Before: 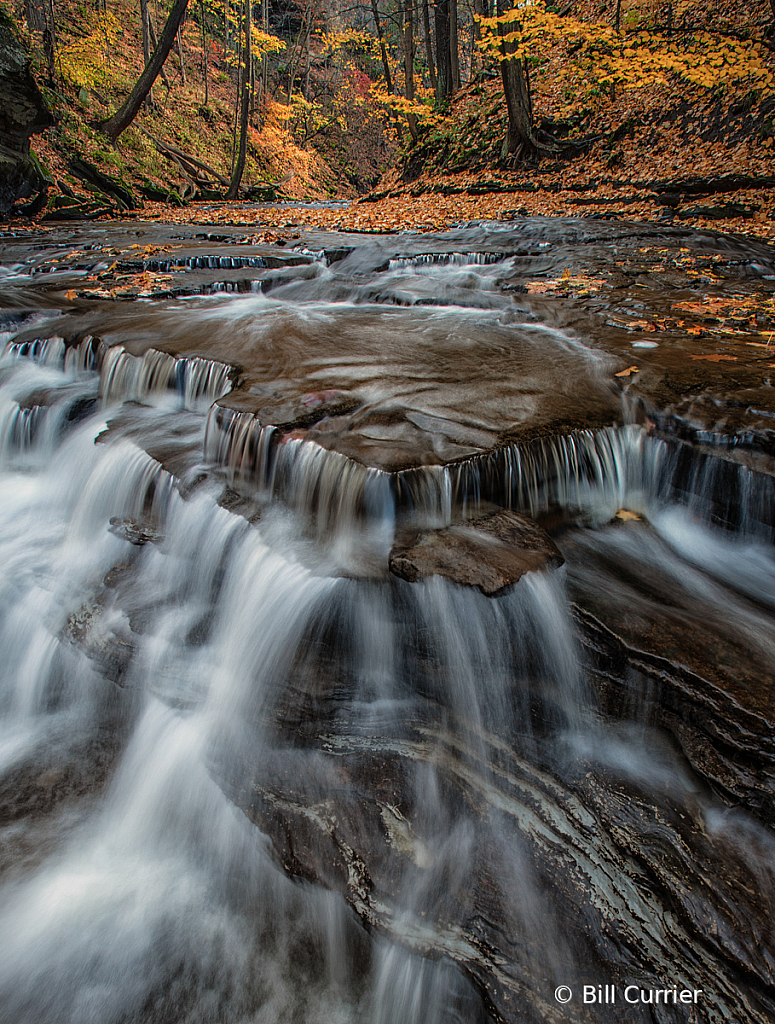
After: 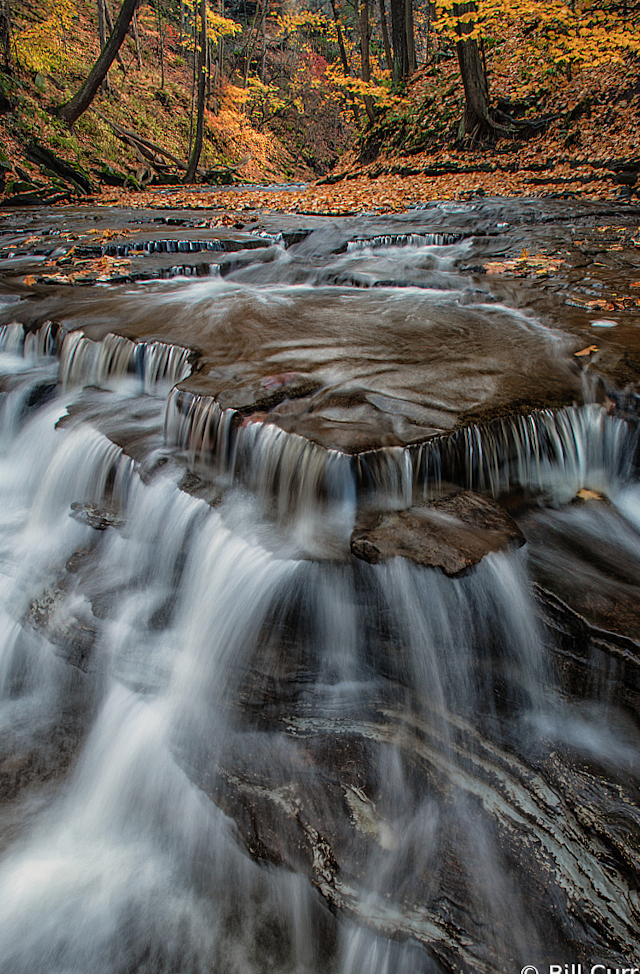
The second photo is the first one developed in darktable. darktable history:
crop and rotate: angle 0.645°, left 4.474%, top 1.051%, right 11.606%, bottom 2.372%
